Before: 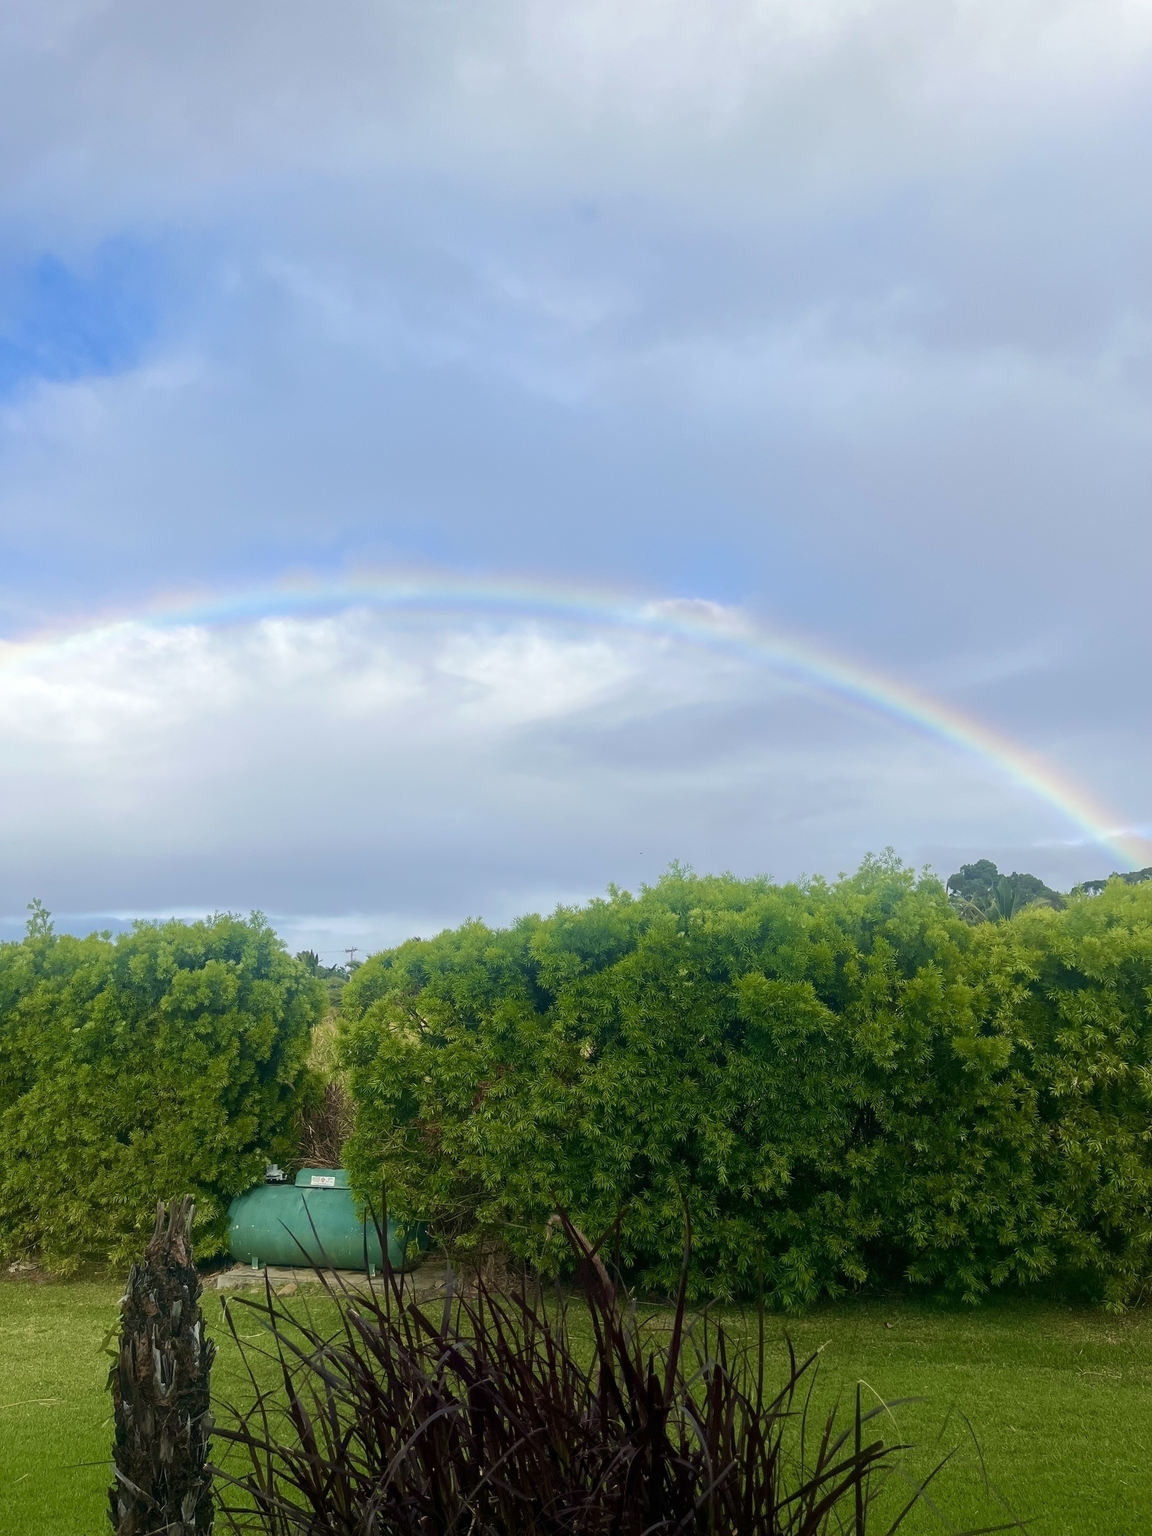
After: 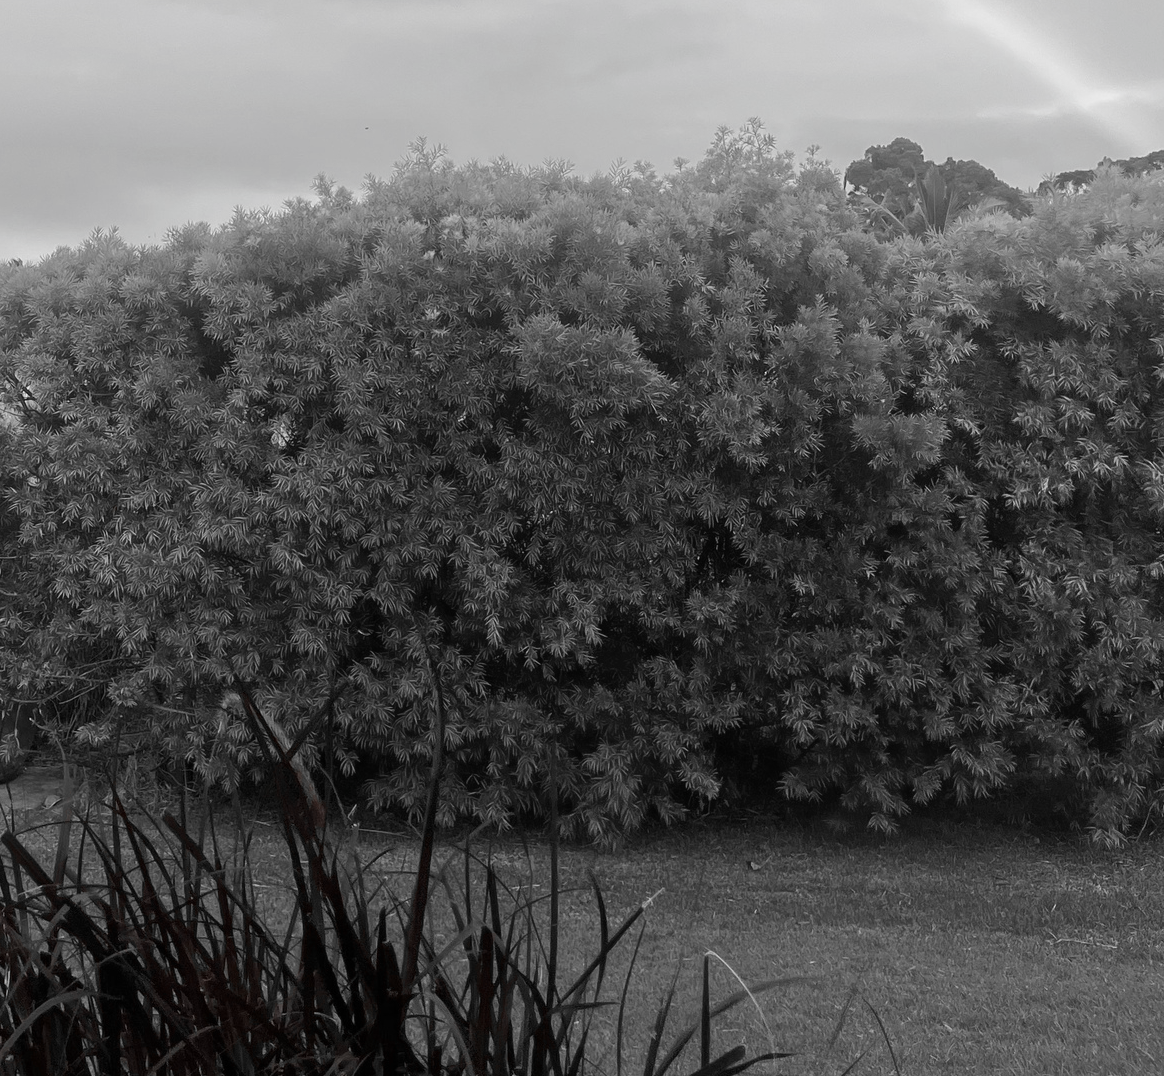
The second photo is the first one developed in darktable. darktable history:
crop and rotate: left 35.289%, top 50.249%, bottom 4.884%
color zones: curves: ch1 [(0, 0.006) (0.094, 0.285) (0.171, 0.001) (0.429, 0.001) (0.571, 0.003) (0.714, 0.004) (0.857, 0.004) (1, 0.006)]
